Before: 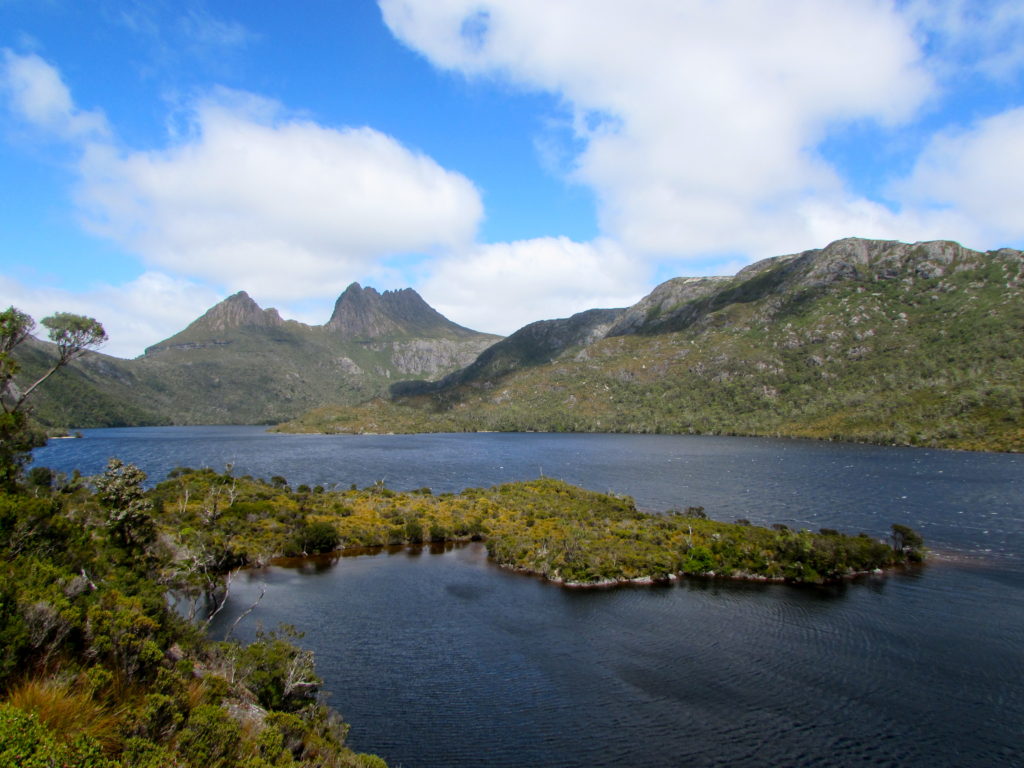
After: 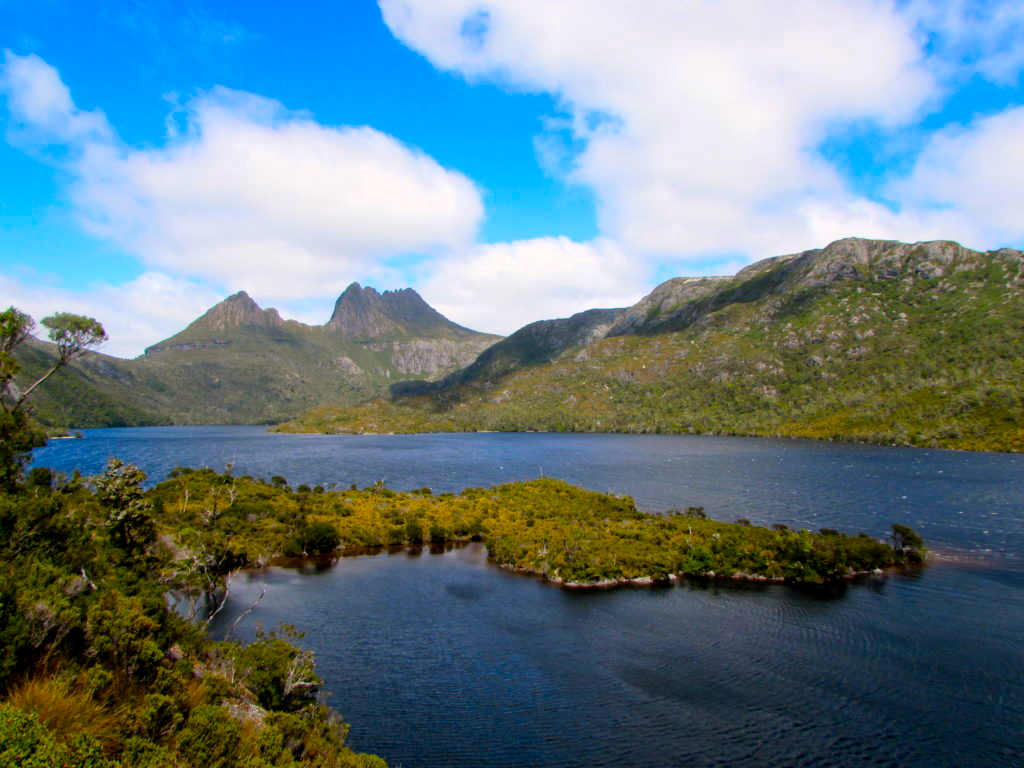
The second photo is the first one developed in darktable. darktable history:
color balance rgb: linear chroma grading › global chroma 14.959%, perceptual saturation grading › global saturation 30.991%
levels: levels [0, 0.492, 0.984]
color correction: highlights a* 3.8, highlights b* 5.14
